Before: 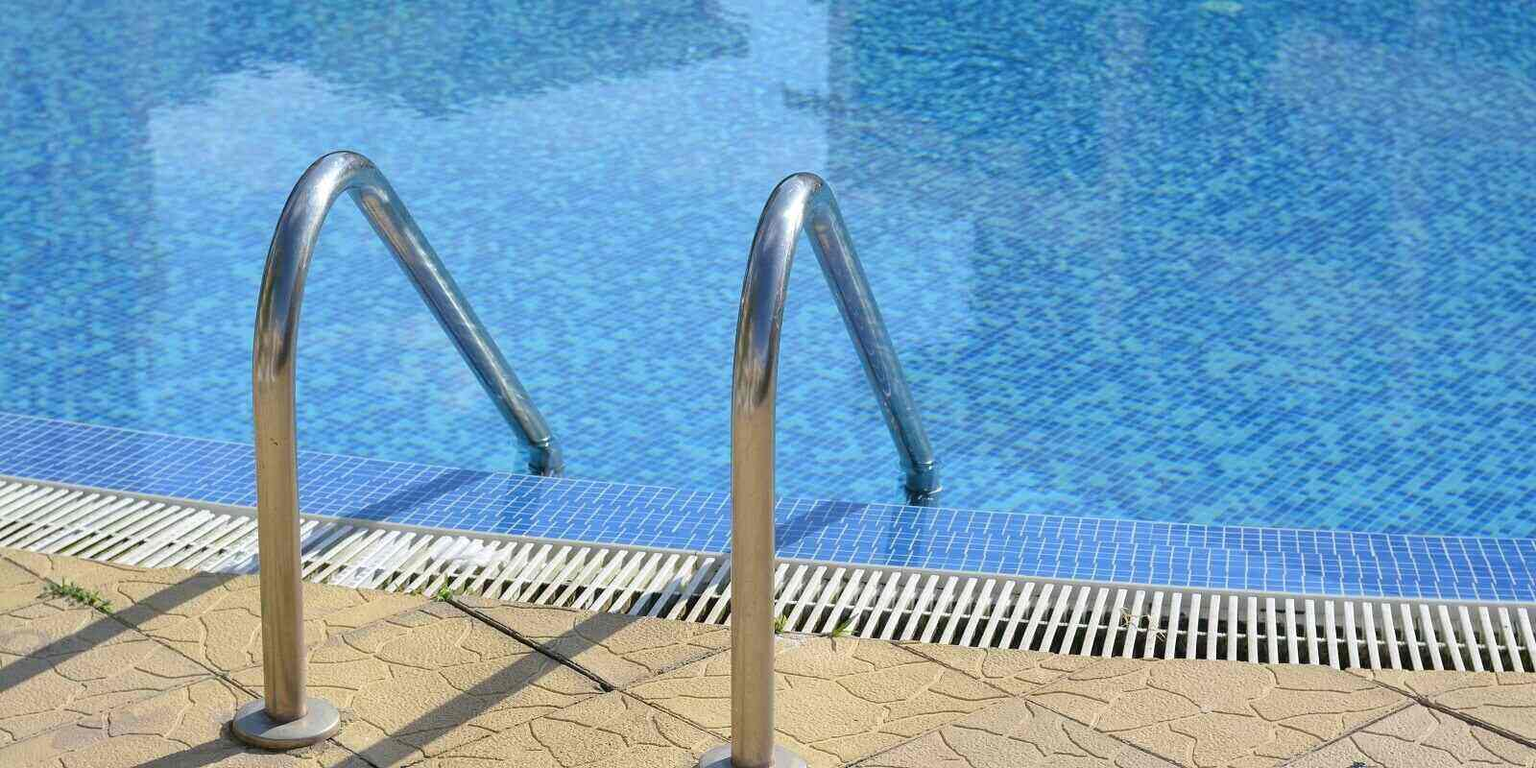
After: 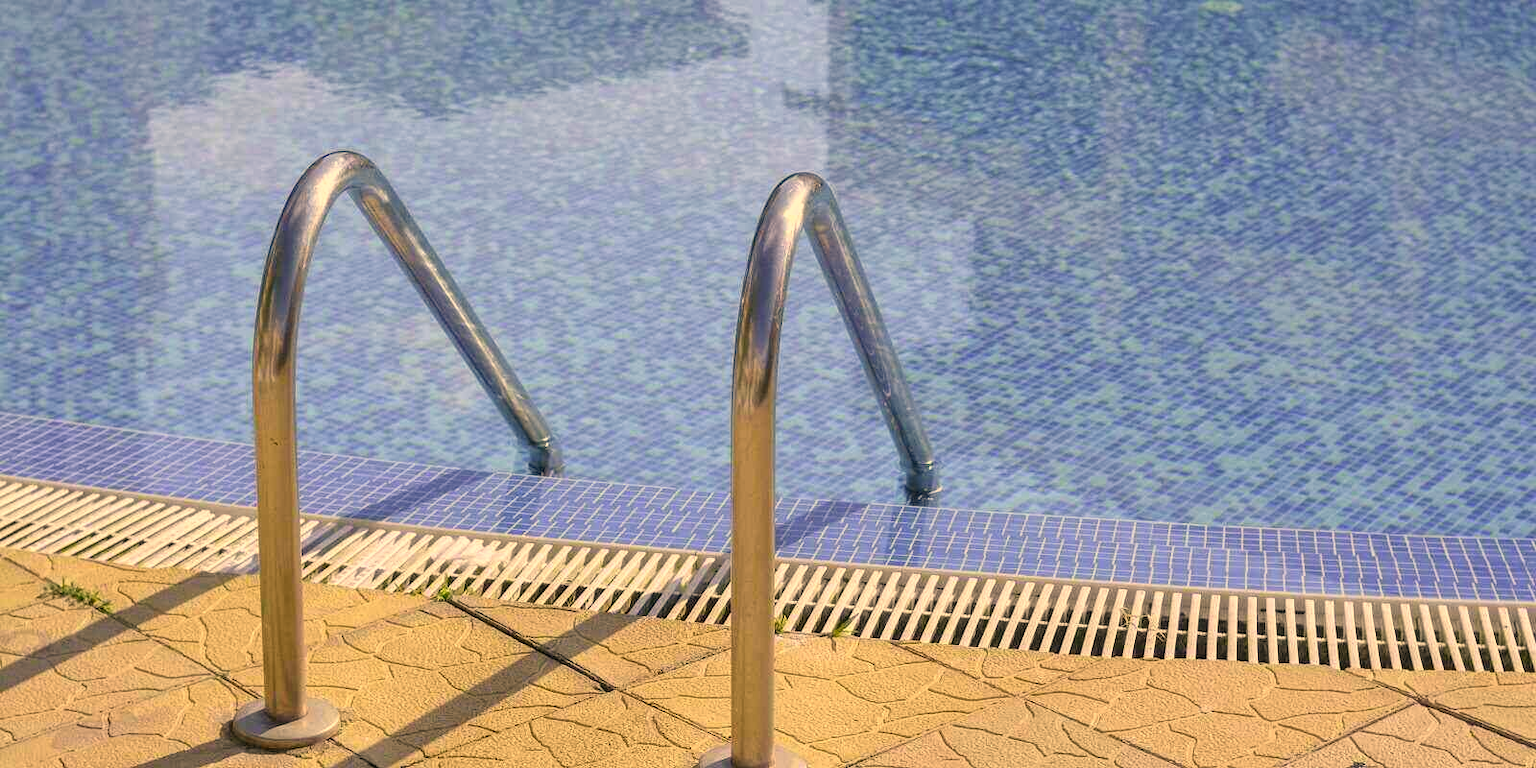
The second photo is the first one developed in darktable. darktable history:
local contrast: detail 110%
color correction: highlights a* 14.9, highlights b* 30.87
